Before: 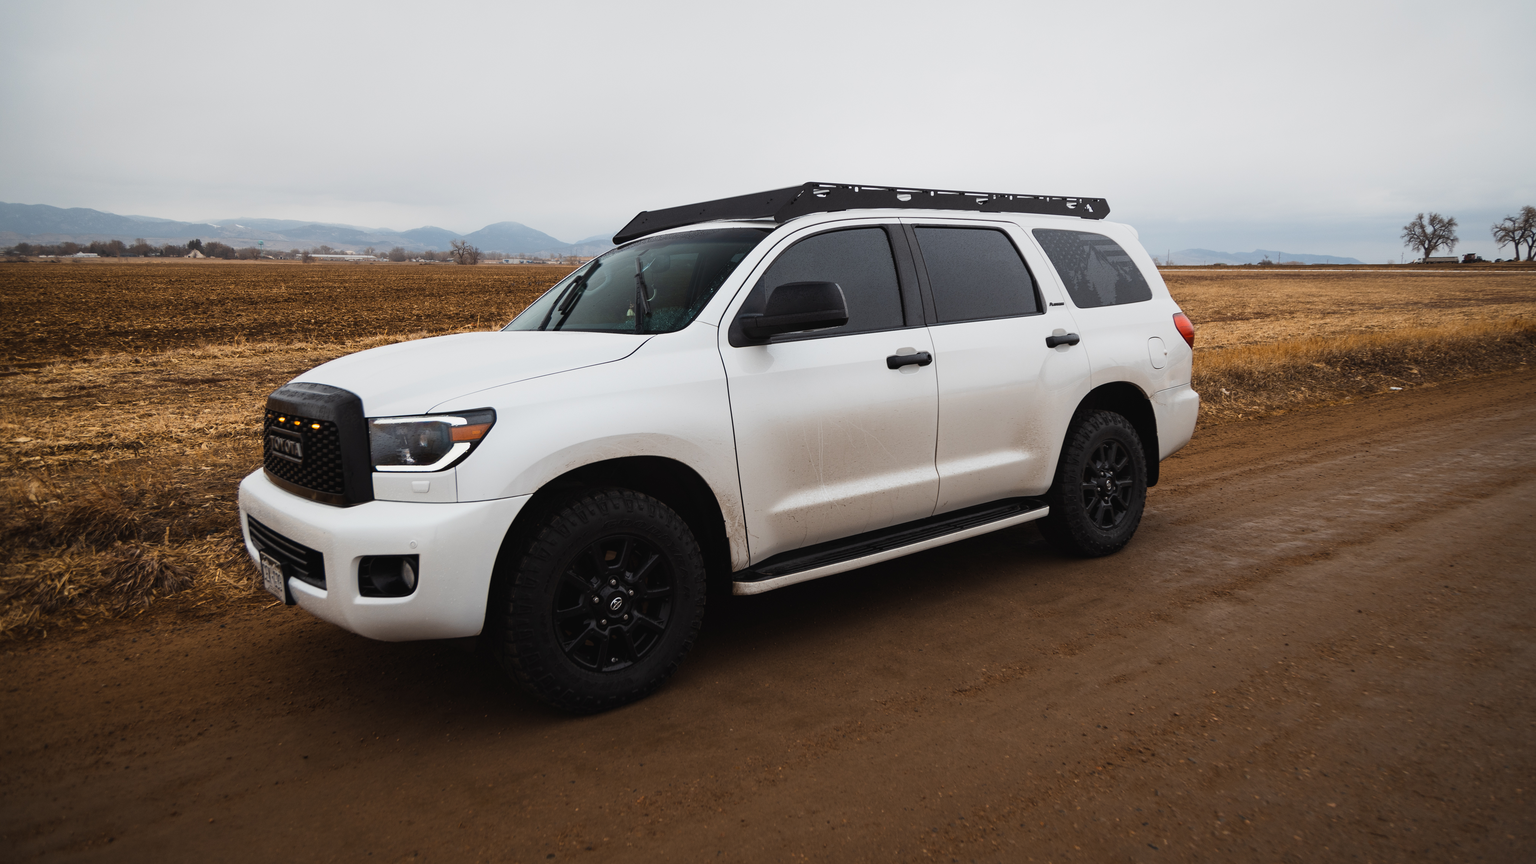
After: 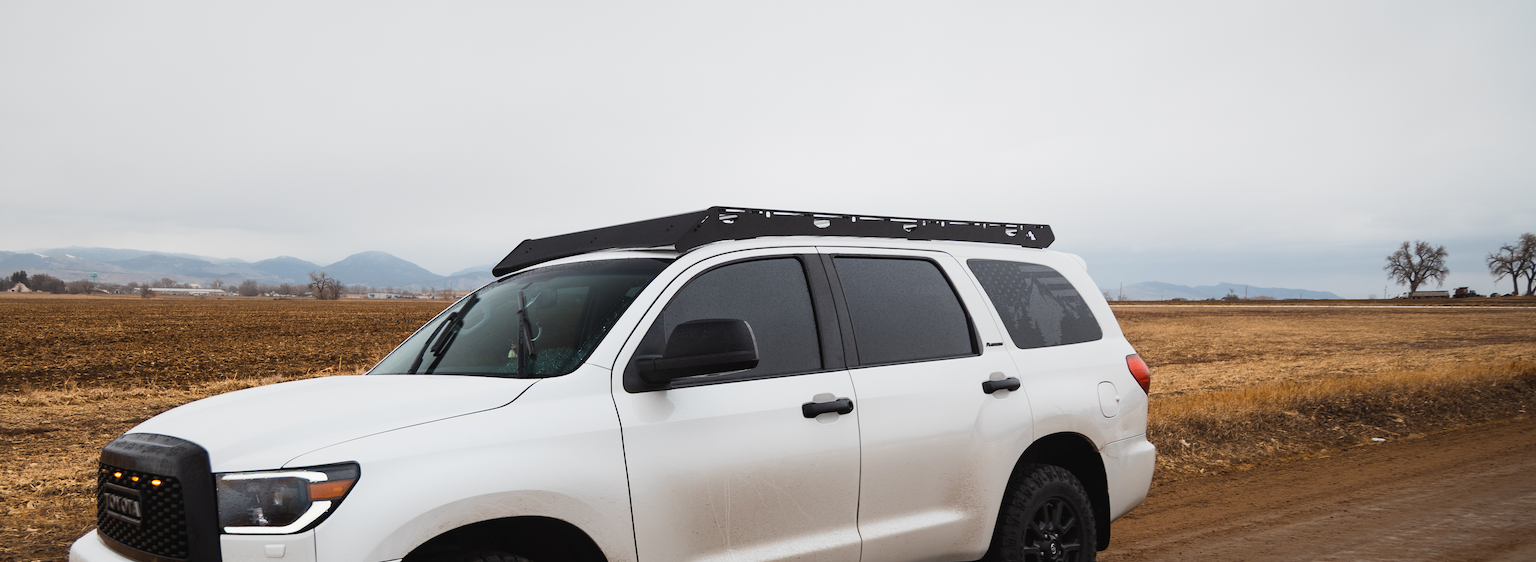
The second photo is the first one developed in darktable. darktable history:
exposure: exposure 0.075 EV, compensate exposure bias true, compensate highlight preservation false
crop and rotate: left 11.591%, bottom 42.418%
